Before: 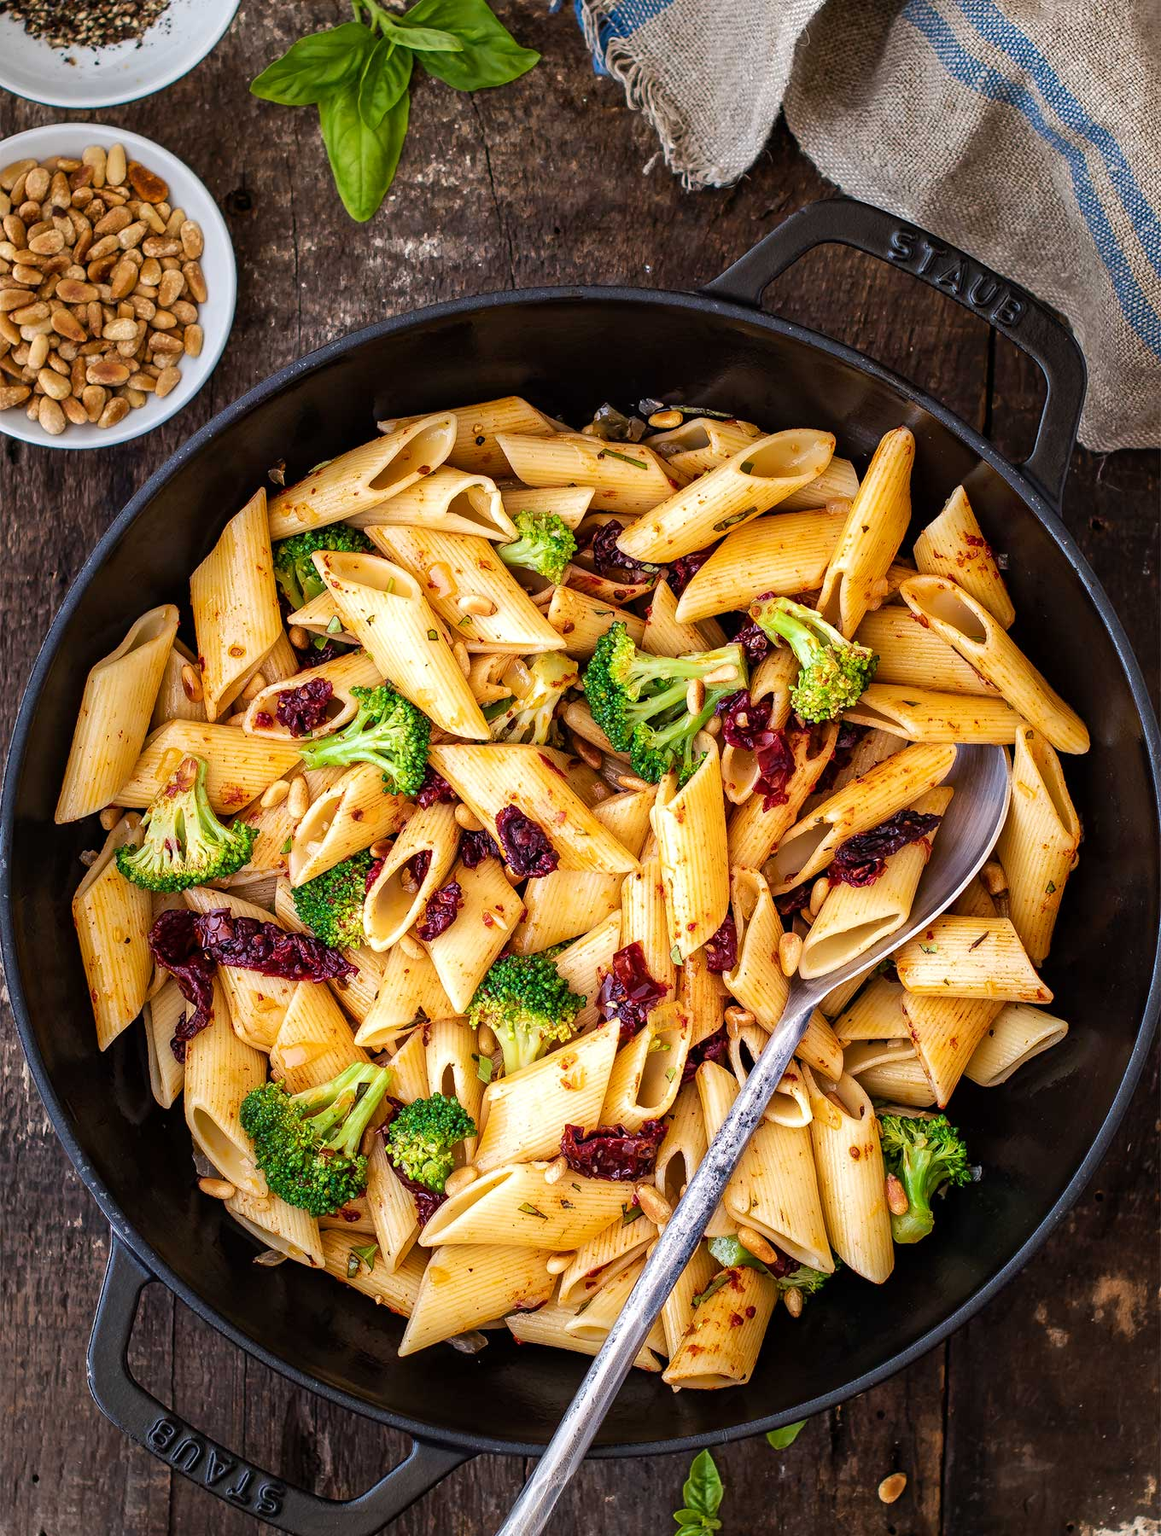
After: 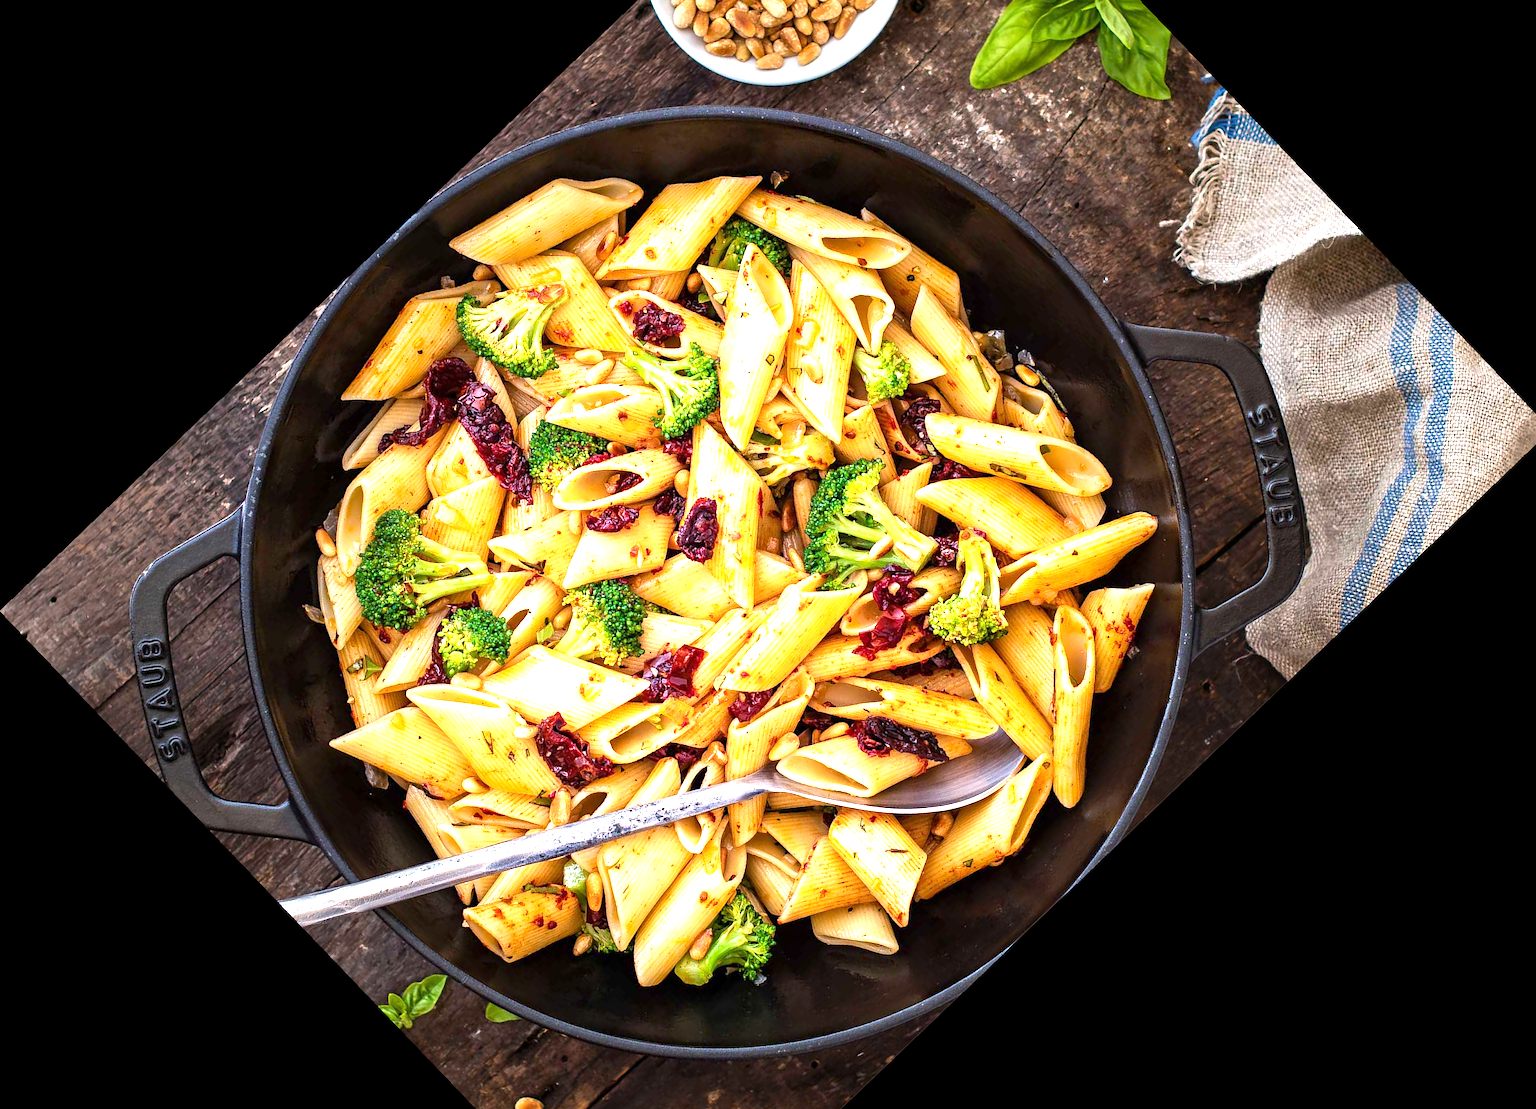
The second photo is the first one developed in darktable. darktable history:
exposure: exposure 1 EV, compensate highlight preservation false
crop and rotate: angle -46.26°, top 16.234%, right 0.912%, bottom 11.704%
